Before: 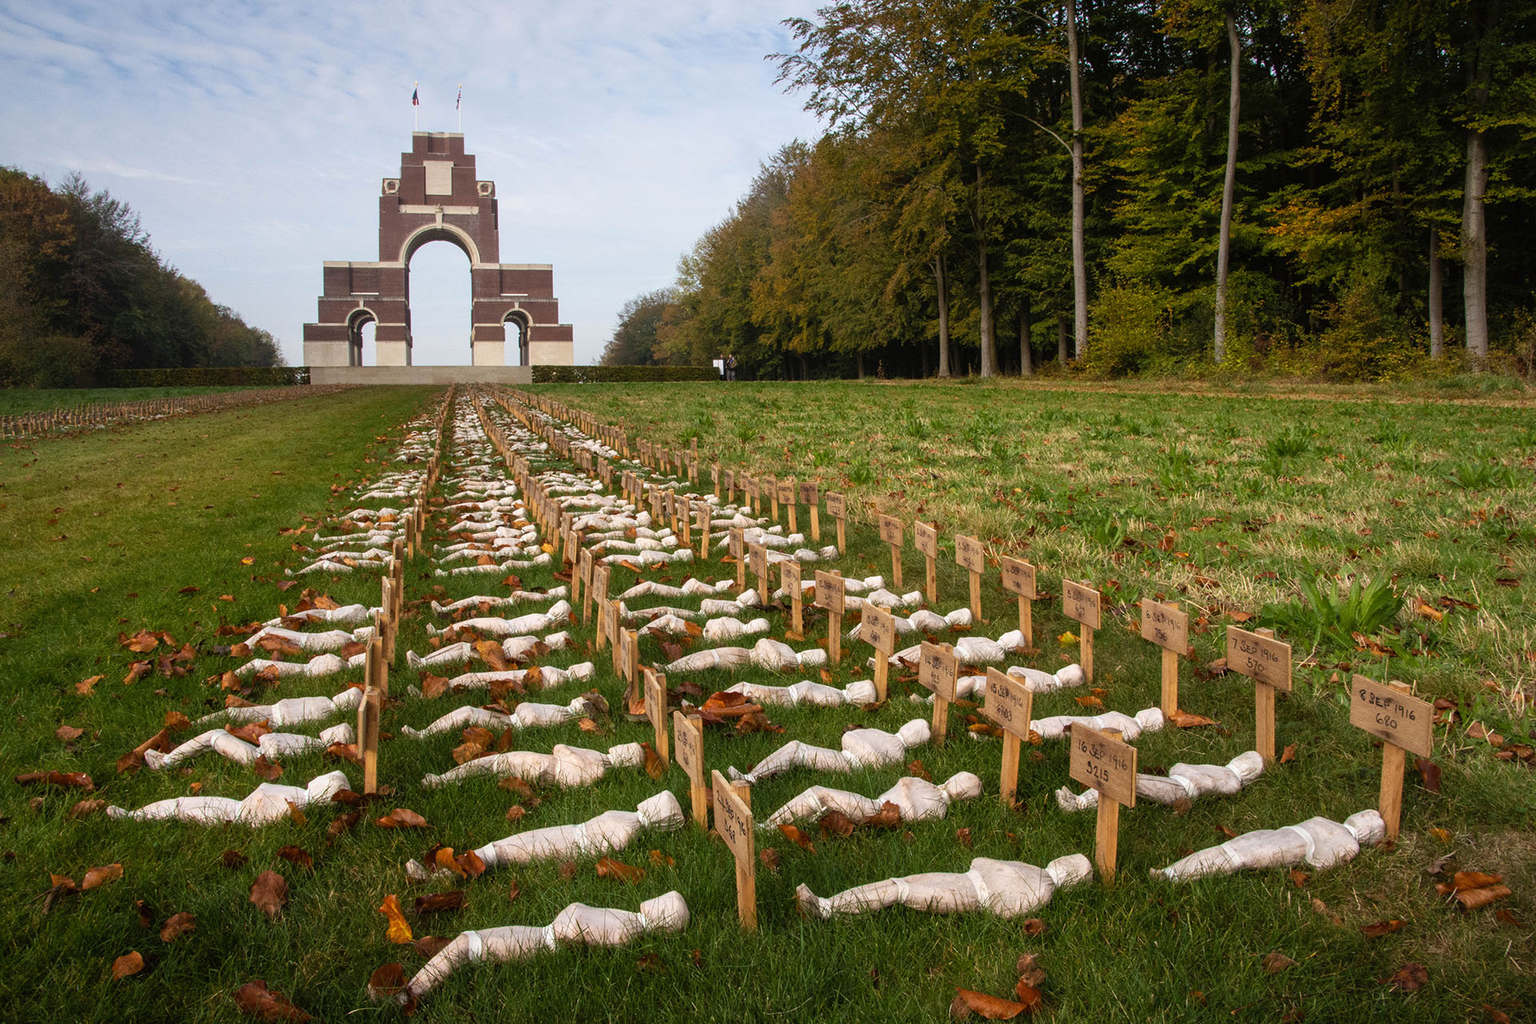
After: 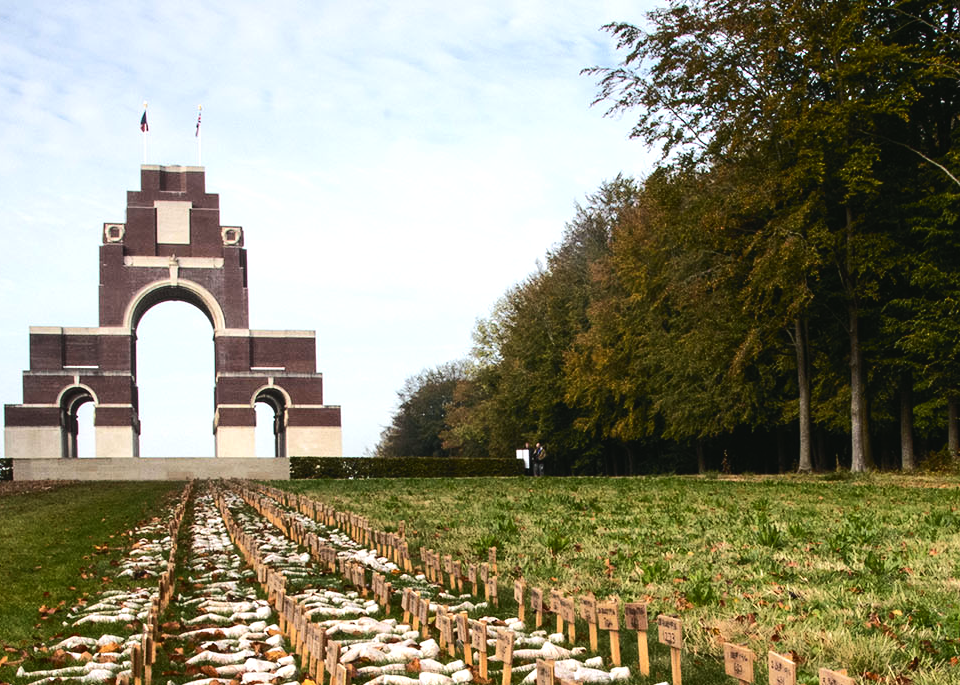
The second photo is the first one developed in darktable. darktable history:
tone equalizer: -8 EV -0.75 EV, -7 EV -0.7 EV, -6 EV -0.6 EV, -5 EV -0.4 EV, -3 EV 0.4 EV, -2 EV 0.6 EV, -1 EV 0.7 EV, +0 EV 0.75 EV, edges refinement/feathering 500, mask exposure compensation -1.57 EV, preserve details no
crop: left 19.556%, right 30.401%, bottom 46.458%
contrast brightness saturation: contrast -0.08, brightness -0.04, saturation -0.11
tone curve: curves: ch0 [(0, 0.01) (0.037, 0.032) (0.131, 0.108) (0.275, 0.256) (0.483, 0.512) (0.61, 0.665) (0.696, 0.742) (0.792, 0.819) (0.911, 0.925) (0.997, 0.995)]; ch1 [(0, 0) (0.301, 0.3) (0.423, 0.421) (0.492, 0.488) (0.507, 0.503) (0.53, 0.532) (0.573, 0.586) (0.683, 0.702) (0.746, 0.77) (1, 1)]; ch2 [(0, 0) (0.246, 0.233) (0.36, 0.352) (0.415, 0.415) (0.485, 0.487) (0.502, 0.504) (0.525, 0.518) (0.539, 0.539) (0.587, 0.594) (0.636, 0.652) (0.711, 0.729) (0.845, 0.855) (0.998, 0.977)], color space Lab, independent channels, preserve colors none
